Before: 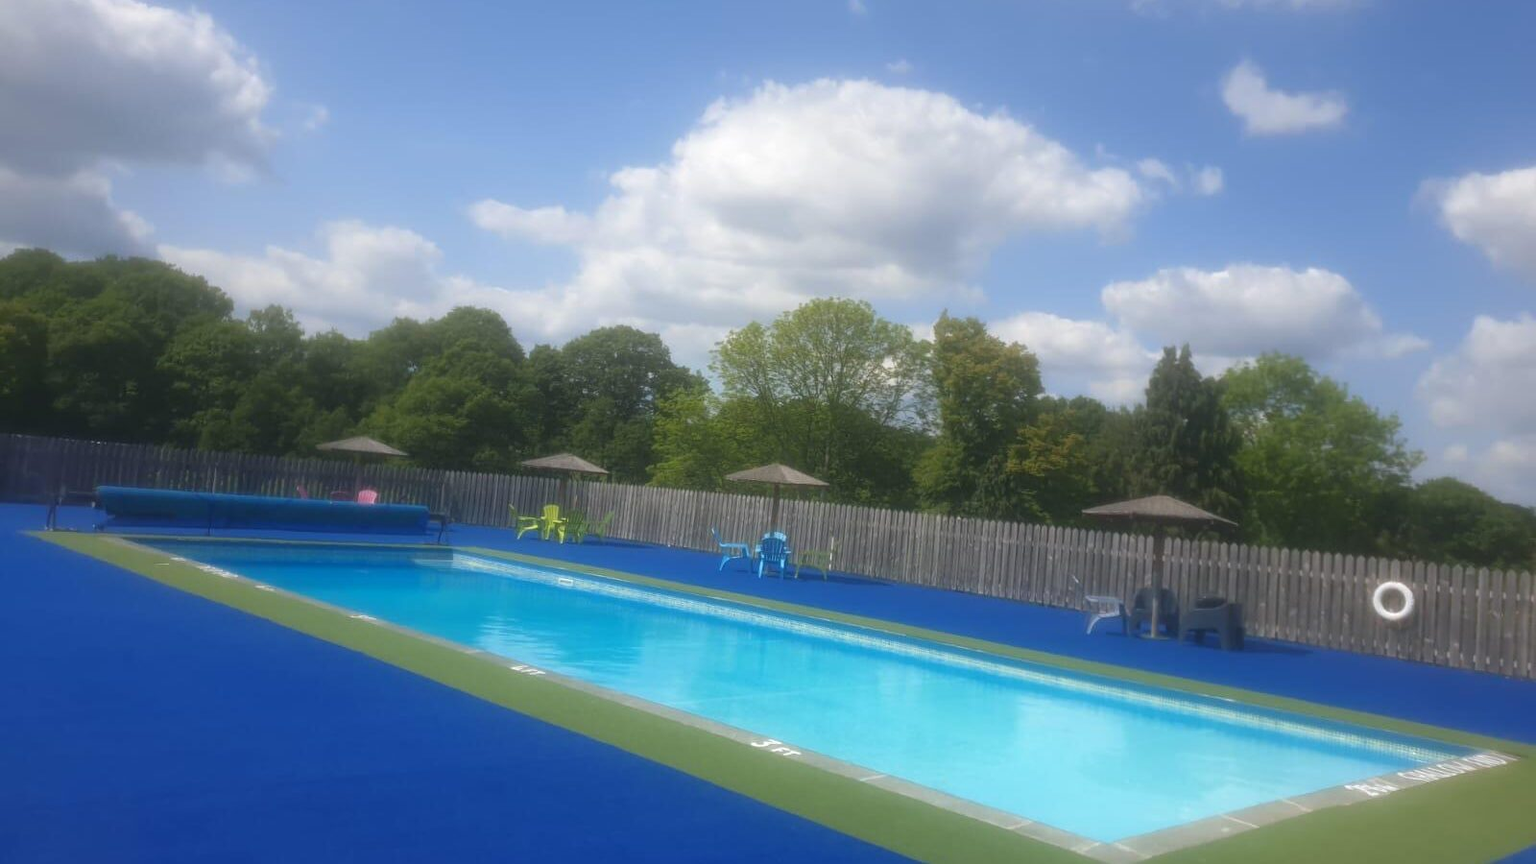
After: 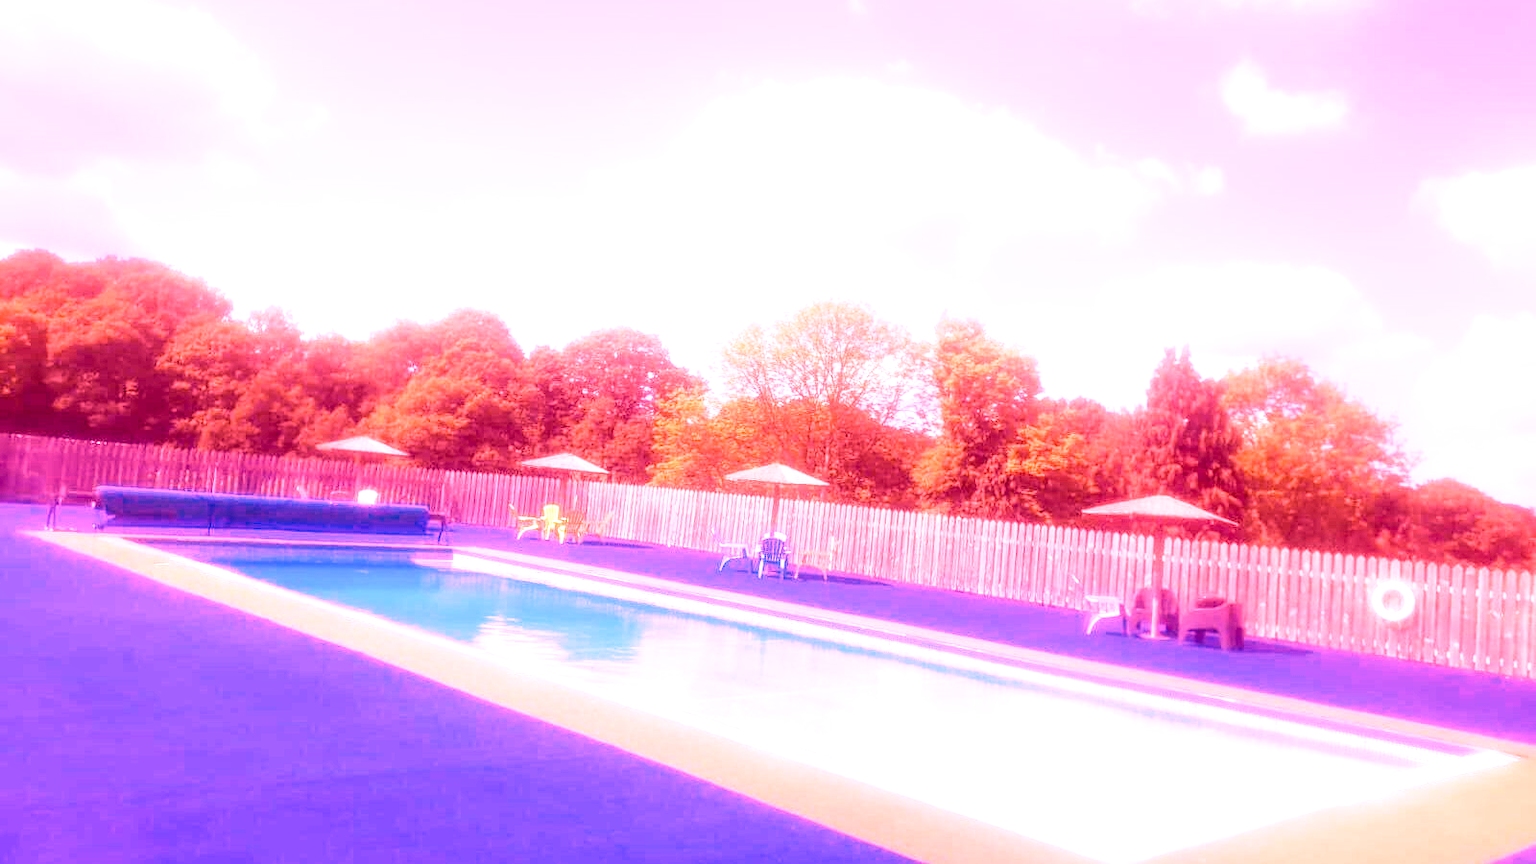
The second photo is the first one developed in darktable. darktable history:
base curve: curves: ch0 [(0, 0) (0.028, 0.03) (0.121, 0.232) (0.46, 0.748) (0.859, 0.968) (1, 1)], preserve colors none
local contrast: highlights 35%, detail 135%
white balance: red 4.26, blue 1.802
